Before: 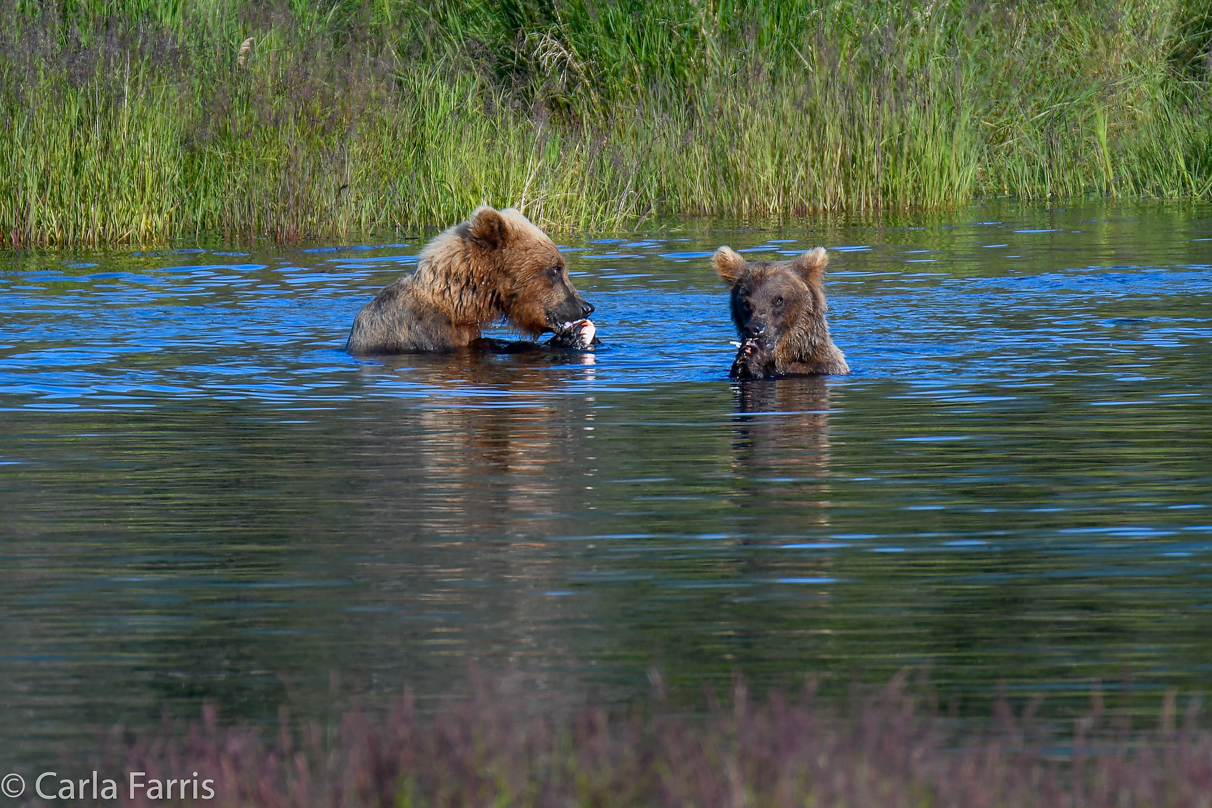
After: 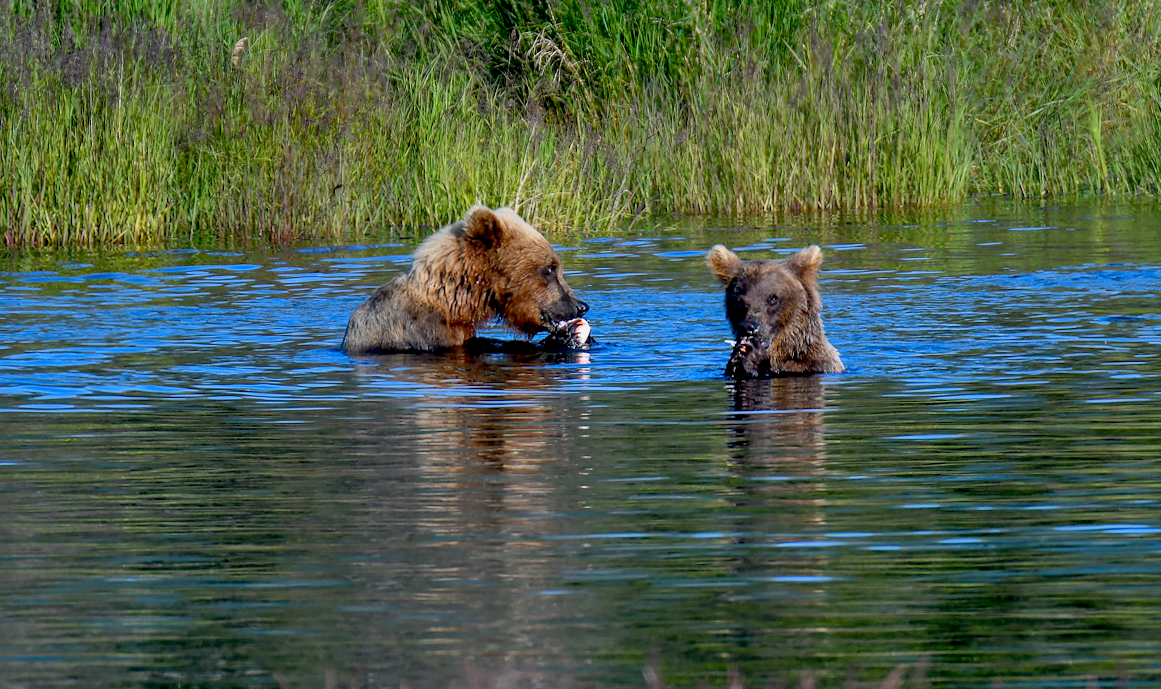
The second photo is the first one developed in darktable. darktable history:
crop and rotate: angle 0.173°, left 0.246%, right 3.498%, bottom 14.249%
exposure: black level correction 0.016, exposure -0.006 EV, compensate highlight preservation false
shadows and highlights: low approximation 0.01, soften with gaussian
